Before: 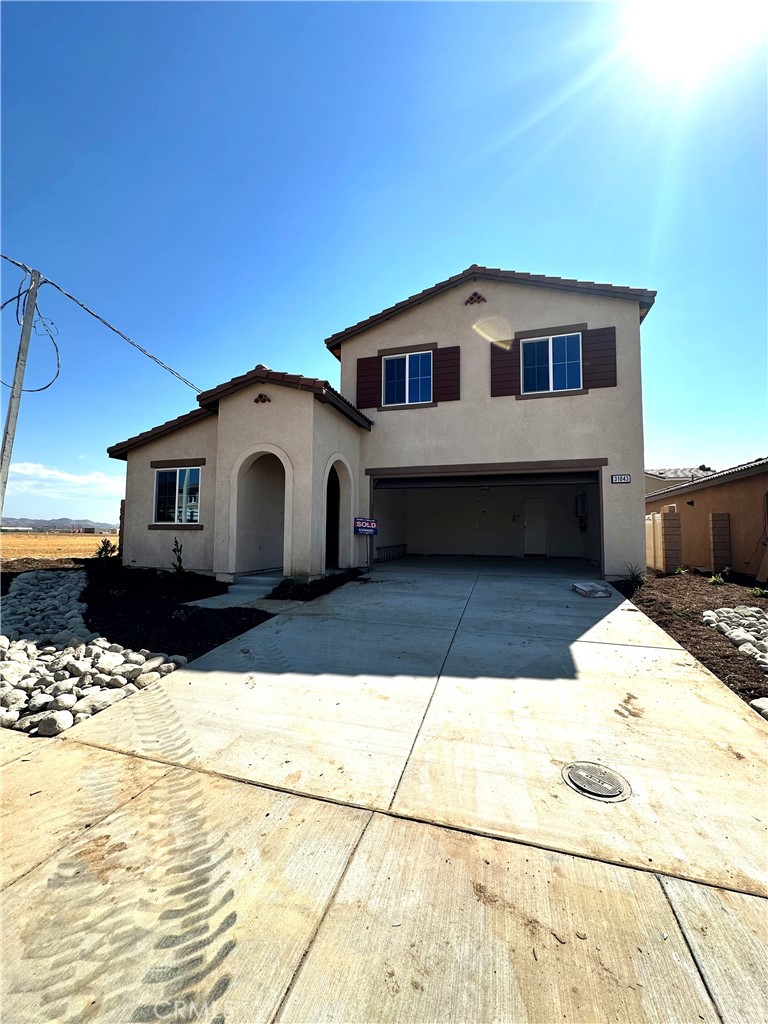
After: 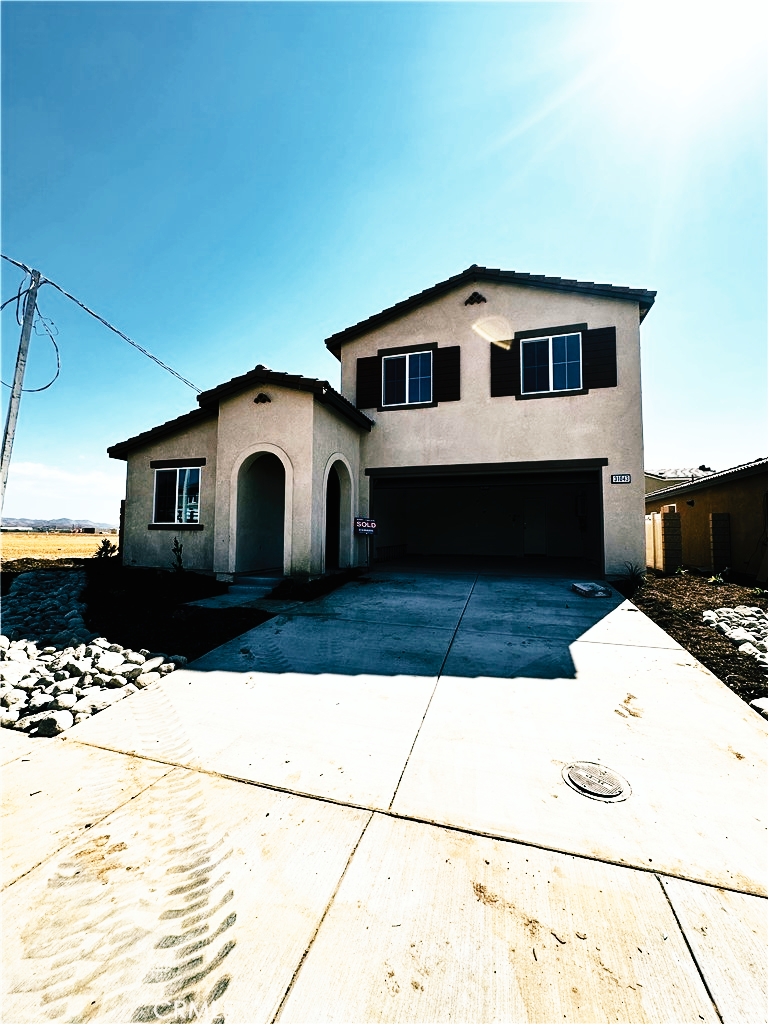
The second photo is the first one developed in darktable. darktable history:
tone curve: curves: ch0 [(0, 0) (0.003, 0.005) (0.011, 0.008) (0.025, 0.01) (0.044, 0.014) (0.069, 0.017) (0.1, 0.022) (0.136, 0.028) (0.177, 0.037) (0.224, 0.049) (0.277, 0.091) (0.335, 0.168) (0.399, 0.292) (0.468, 0.463) (0.543, 0.637) (0.623, 0.792) (0.709, 0.903) (0.801, 0.963) (0.898, 0.985) (1, 1)], preserve colors none
color look up table: target L [96.06, 79.28, 67.47, 59.33, 65.56, 61.04, 73.9, 74.58, 49.62, 58.99, 61.11, 56.94, 50.2, 44.75, 37.94, 31.1, 200, 76.24, 67.16, 69.74, 45.55, 50.25, 40.28, 52.88, 46.58, 42.79, 40.7, 33.58, 15.87, 0.548, 85.22, 64.81, 62.71, 44.18, 54.49, 48.85, 52.73, 37.89, 39.92, 40.18, 25.1, 27.11, 31.85, 84.58, 56.02, 71.21, 51.13, 40.59, 26.32], target a [-4.16, 0.072, 3.75, -23.73, -1.955, -21.71, -4.033, 0.002, -22.33, -15.93, -1.11, -19.61, -15.7, -10.45, -14.8, -11.96, 0, 4.46, 7.268, 12.94, 30.13, 20.89, 26.52, 9.484, 9.447, 27.4, 18.12, 19.05, -0.578, 0, 3.357, 19.71, 14.19, 32.64, -7.616, 30.46, 5.536, 26.69, 0.14, -0.772, 27.5, 29.24, -1.265, -16.3, -14.24, -10.45, -9.767, -4.867, -10.57], target b [13.9, 25.49, 41.18, 0.844, 39.15, -11.2, 21.01, 7.497, 22.74, 24.51, 34.45, 5.918, -1.675, -4.911, 8.494, 20.26, 0, 18.83, 37.84, 4.244, -2.777, 26.87, 26.42, 11.63, 24.63, 1.406, 26.22, 41.23, 3.62, 0, -0.089, -16.38, -13.06, -18.68, -22.65, -15.1, -3.317, -8.027, -17.66, -16.51, -22.73, -28.07, -13.73, -13.2, -13.94, -18.2, -15.04, -10.25, -5.422], num patches 49
